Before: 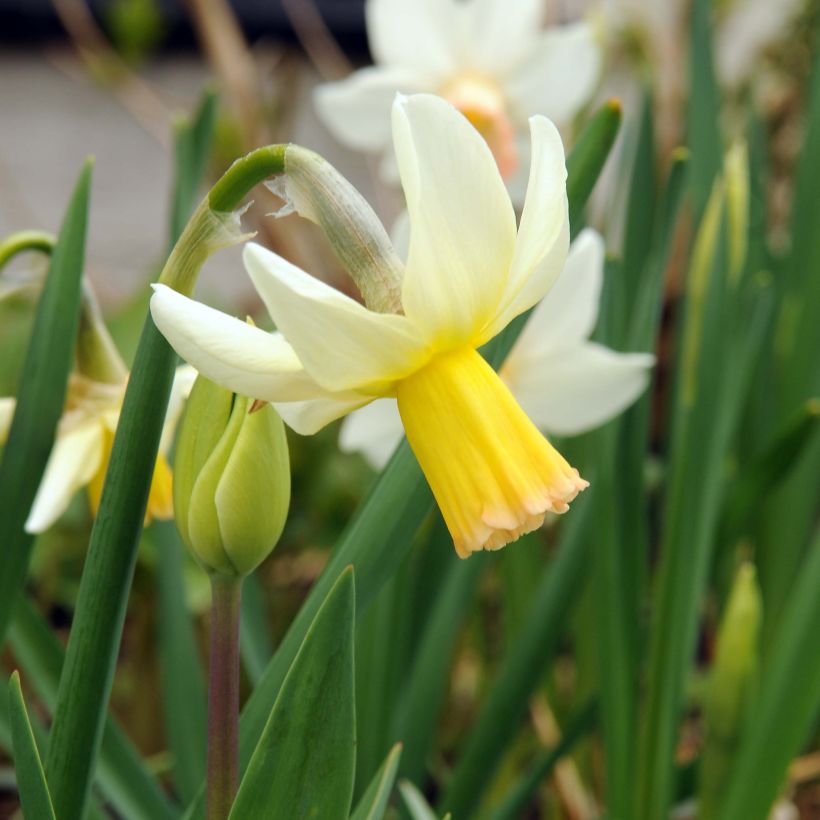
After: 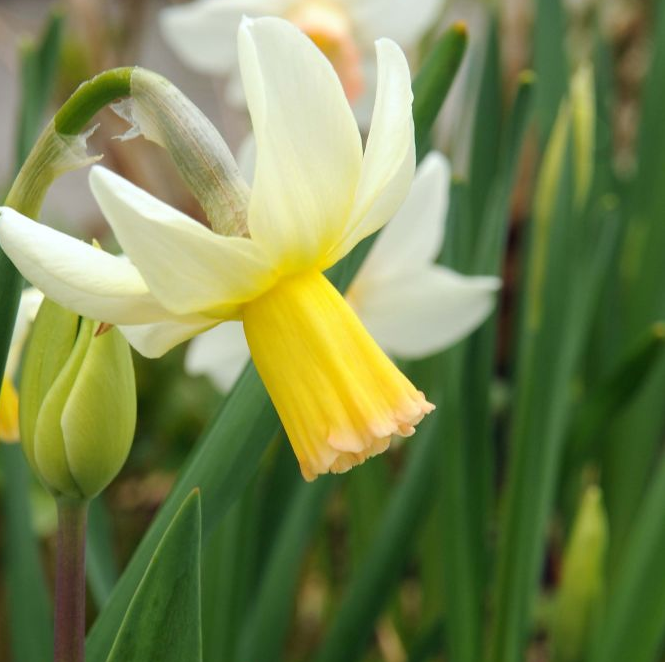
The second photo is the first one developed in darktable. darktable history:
crop: left 18.875%, top 9.473%, right 0%, bottom 9.712%
